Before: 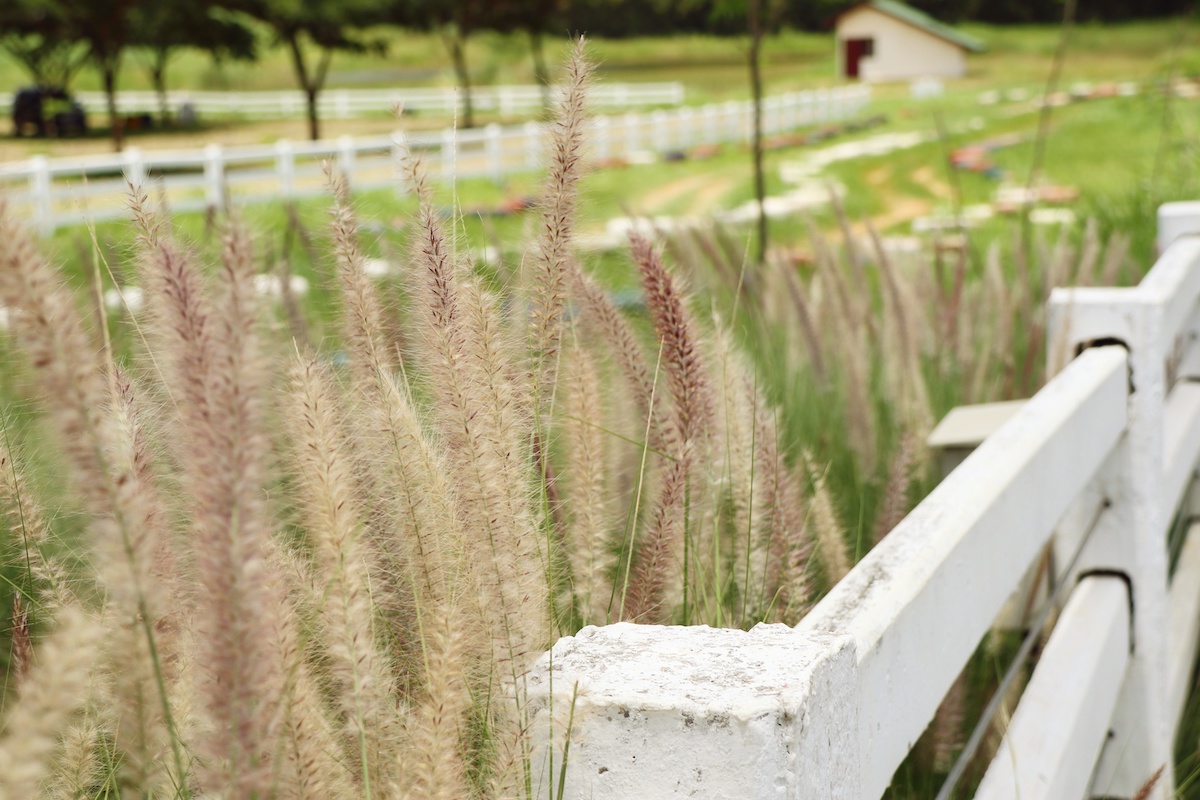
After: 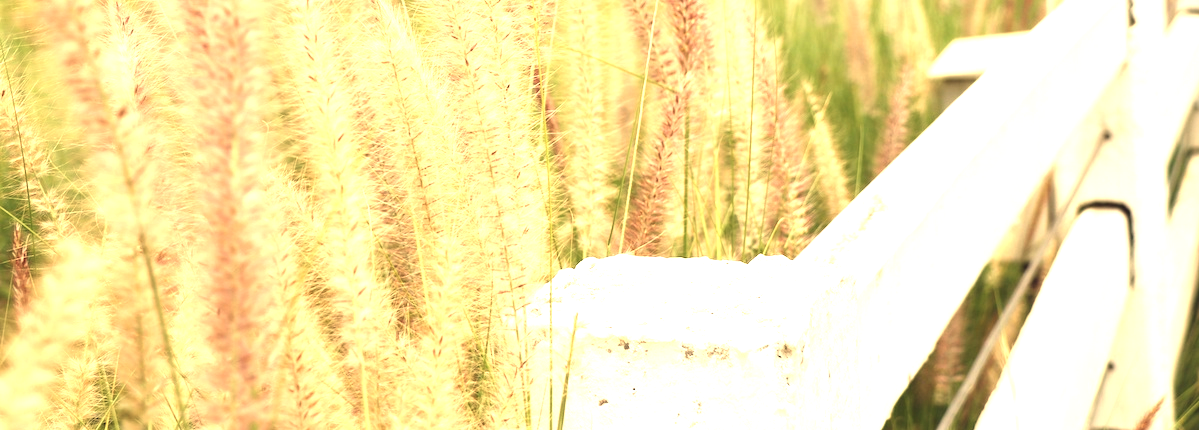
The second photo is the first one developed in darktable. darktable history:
exposure: black level correction -0.002, exposure 1.35 EV, compensate highlight preservation false
crop and rotate: top 46.237%
white balance: red 1.138, green 0.996, blue 0.812
